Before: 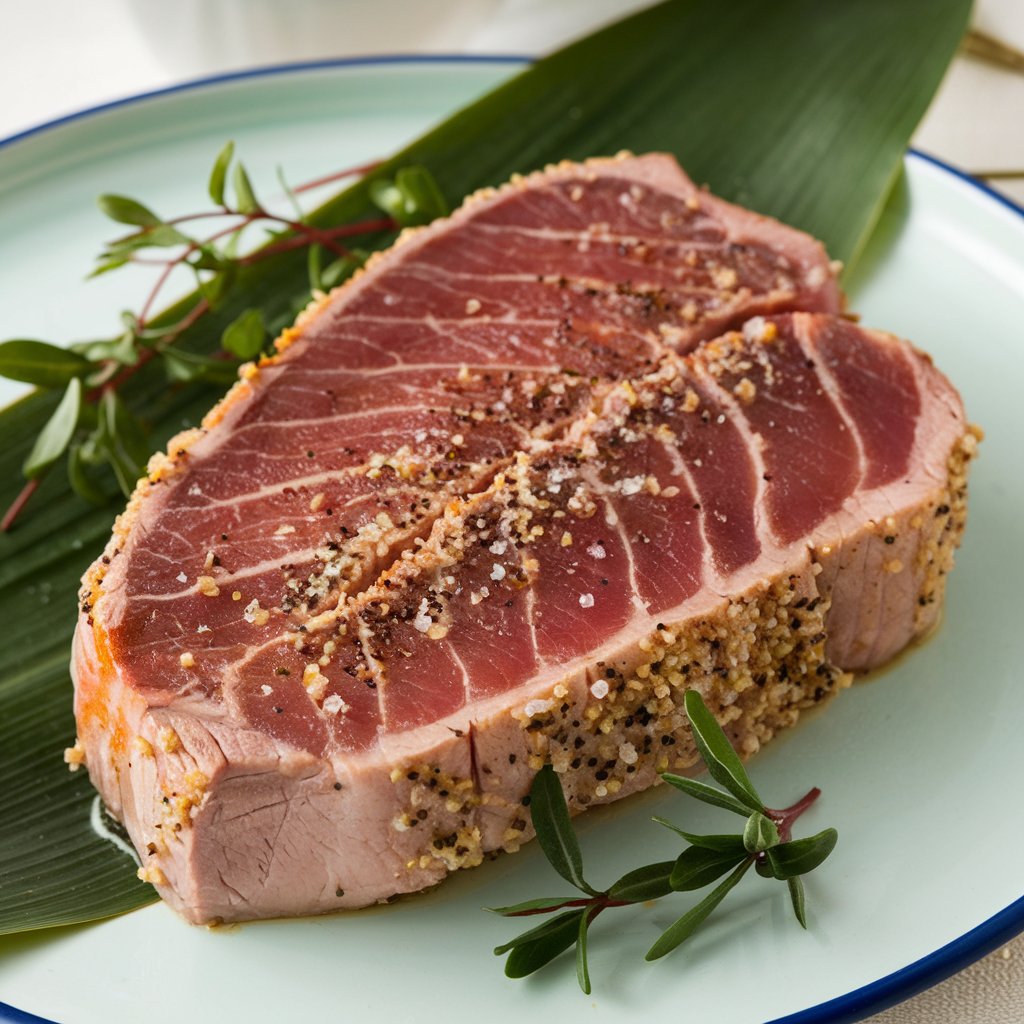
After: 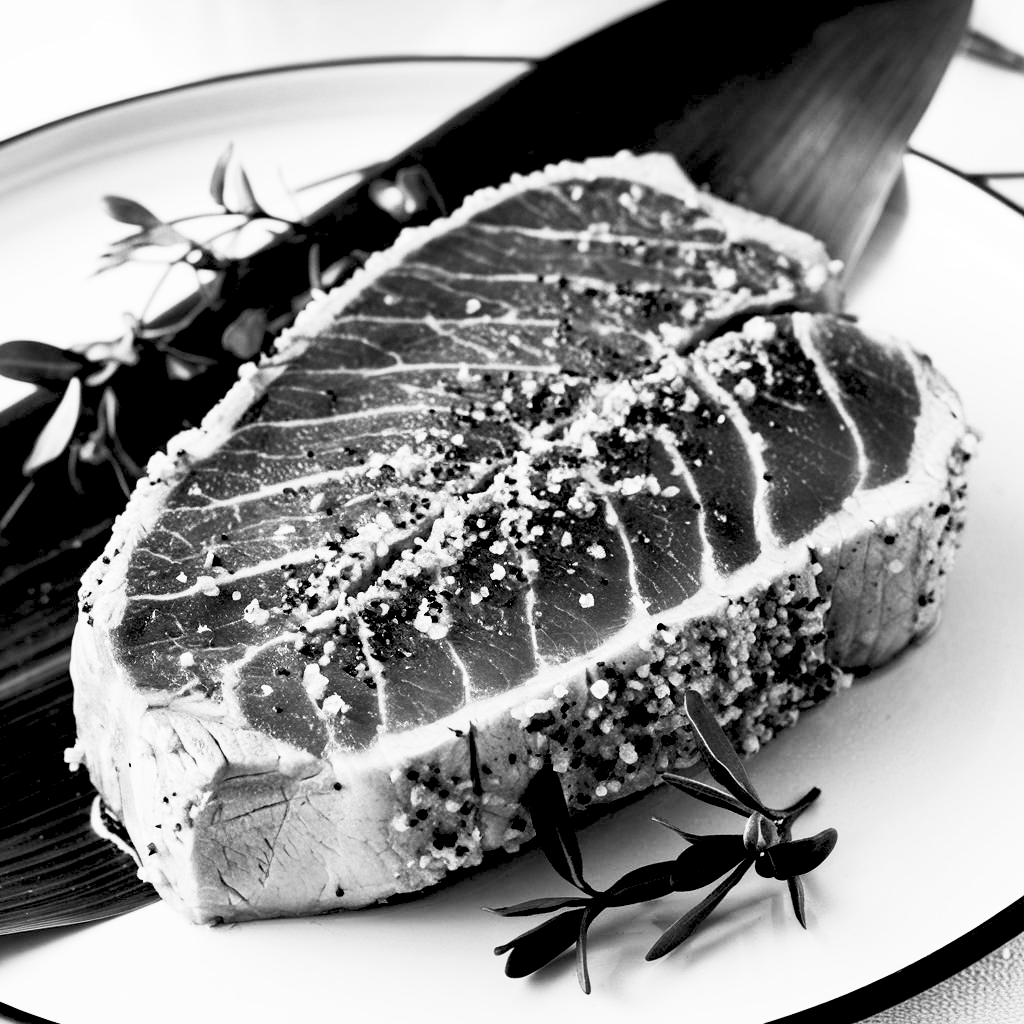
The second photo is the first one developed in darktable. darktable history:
exposure: black level correction 0.047, exposure 0.013 EV, compensate highlight preservation false
white balance: emerald 1
contrast brightness saturation: contrast 0.53, brightness 0.47, saturation -1
